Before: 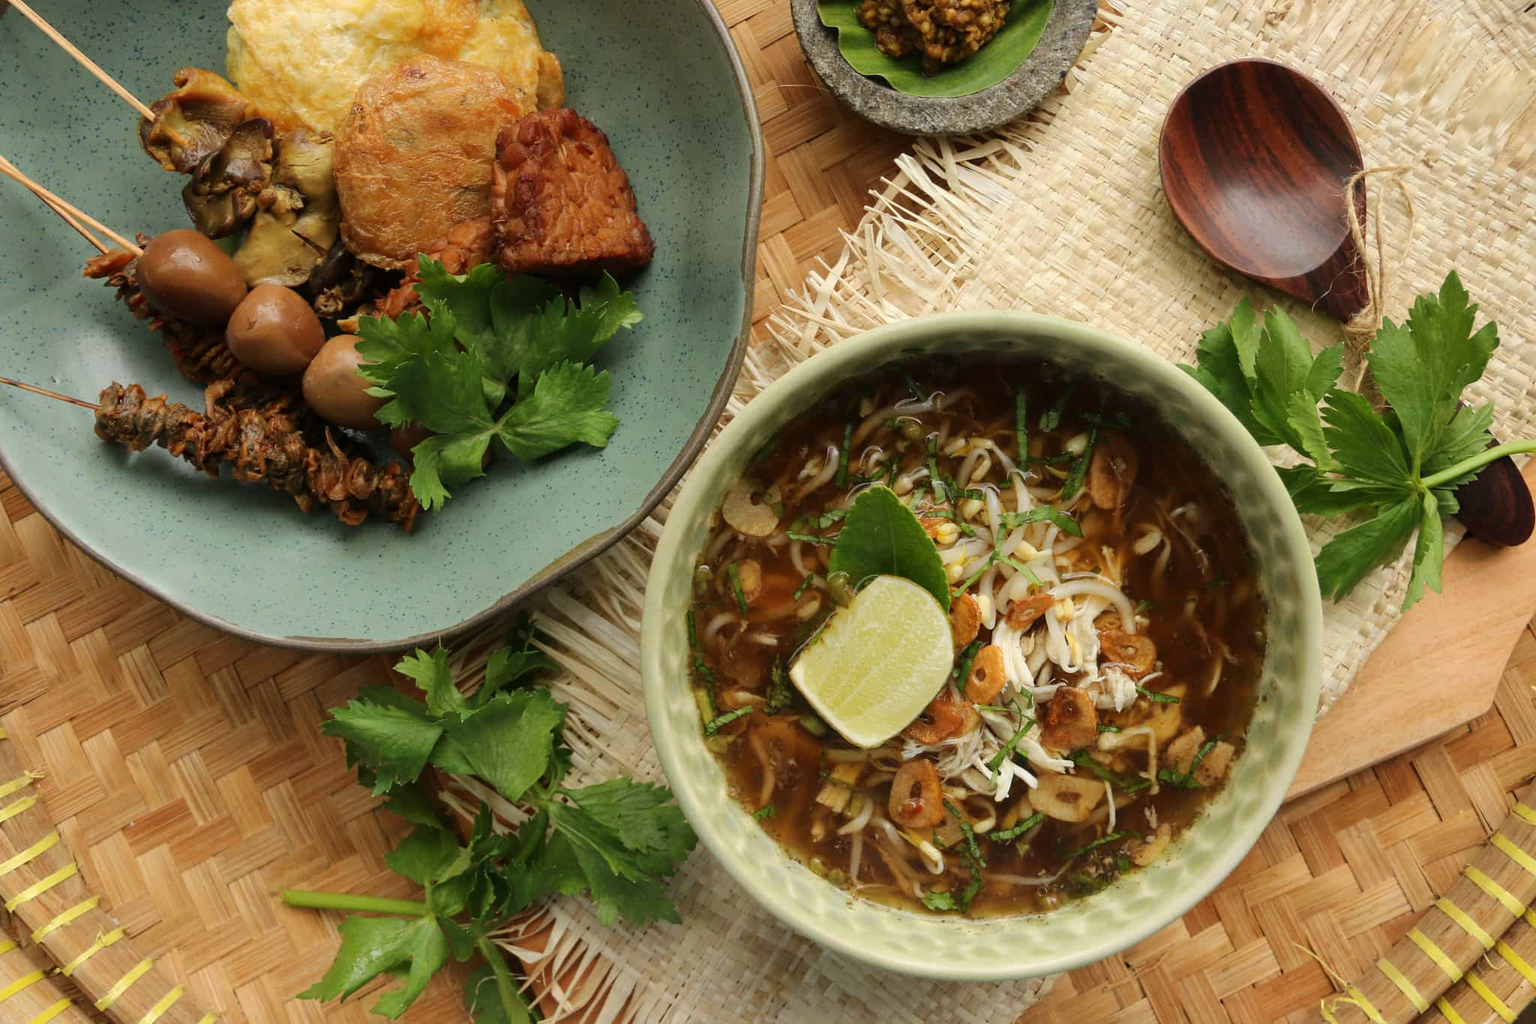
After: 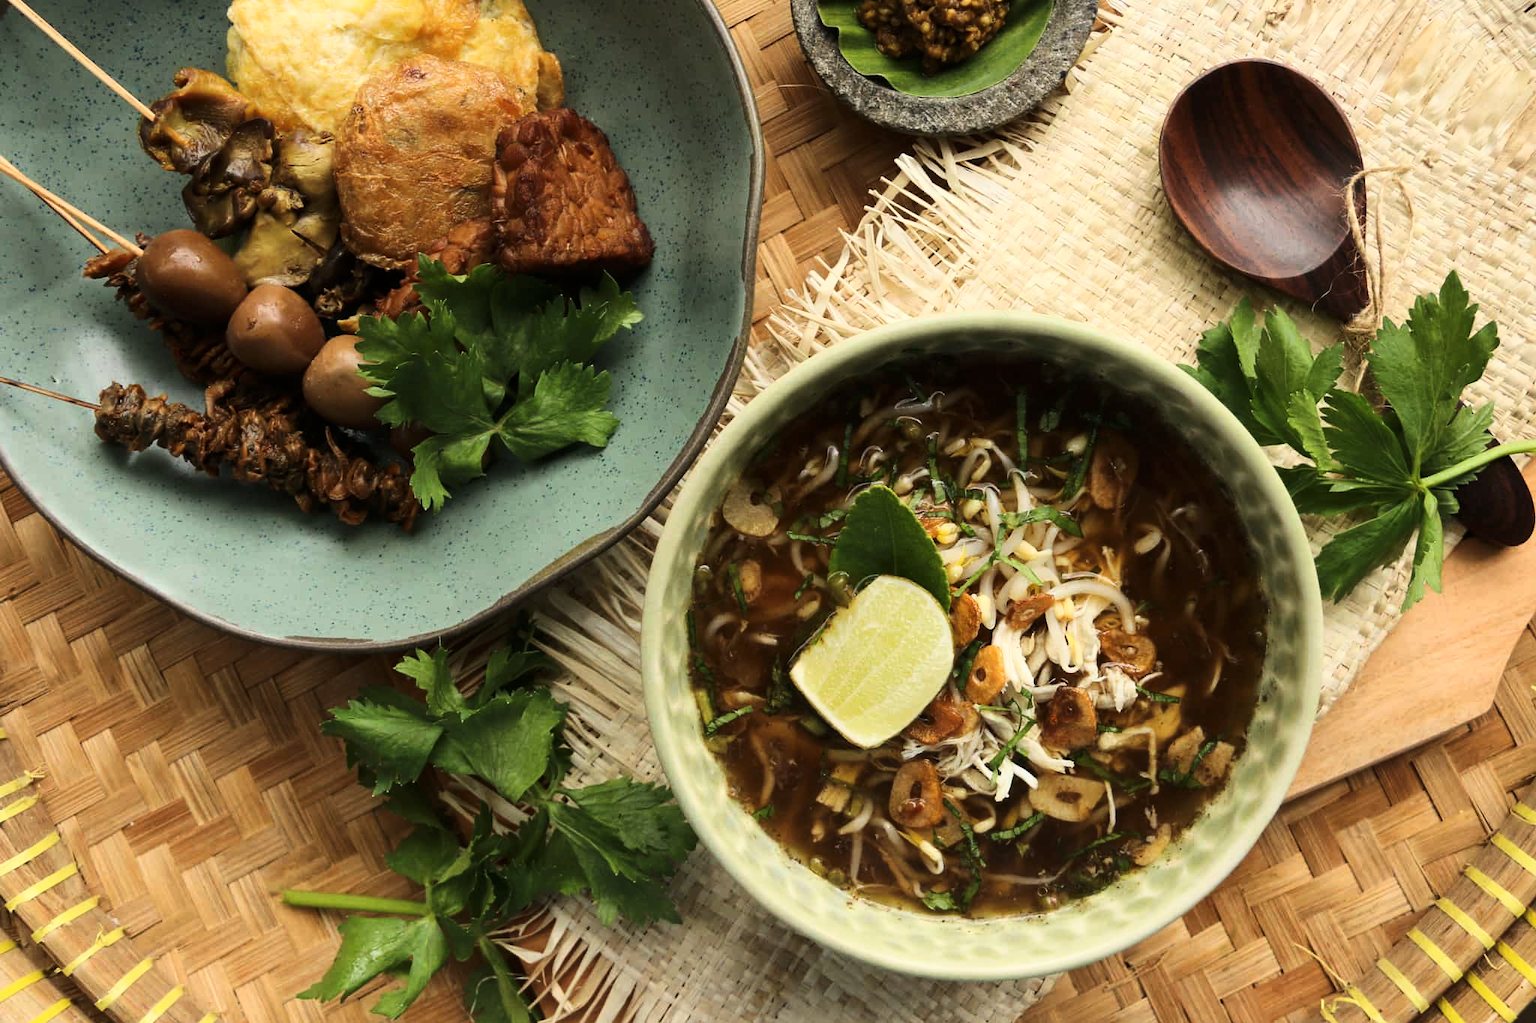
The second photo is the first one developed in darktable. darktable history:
tone curve: curves: ch0 [(0, 0) (0.004, 0.001) (0.133, 0.078) (0.325, 0.241) (0.832, 0.917) (1, 1)], color space Lab, linked channels, preserve colors none
